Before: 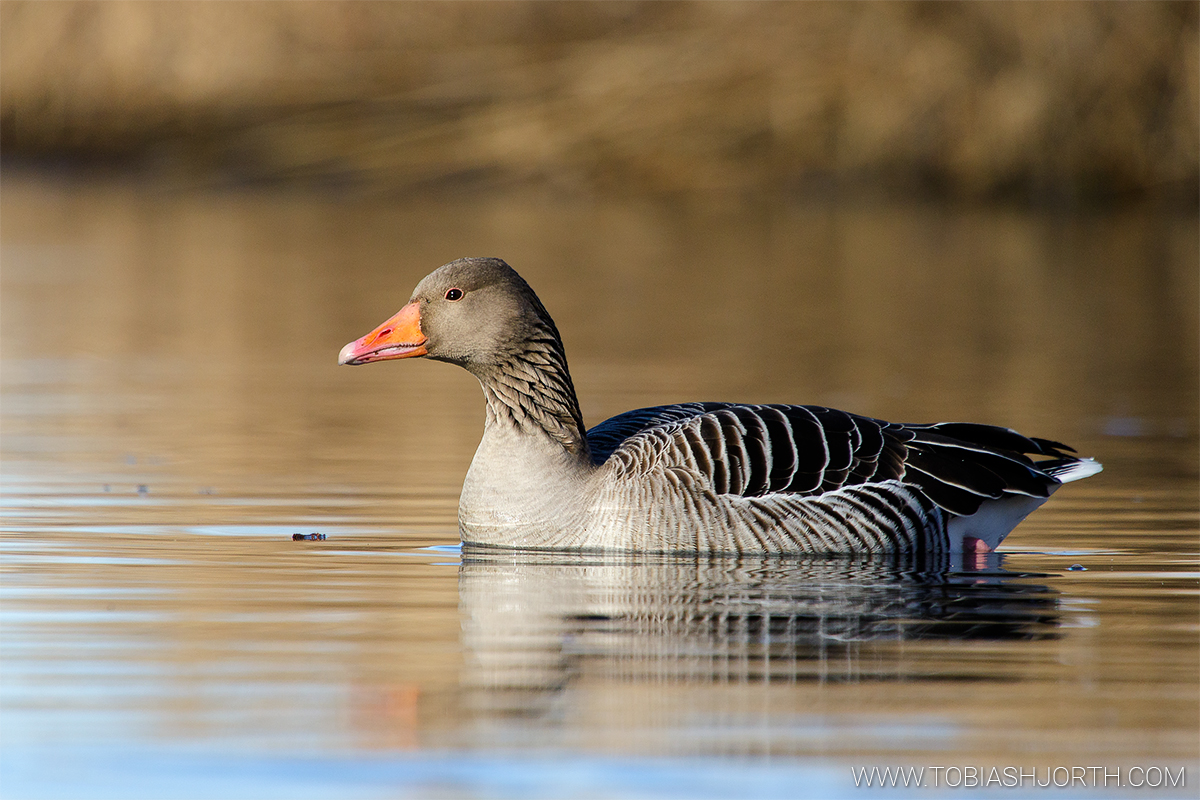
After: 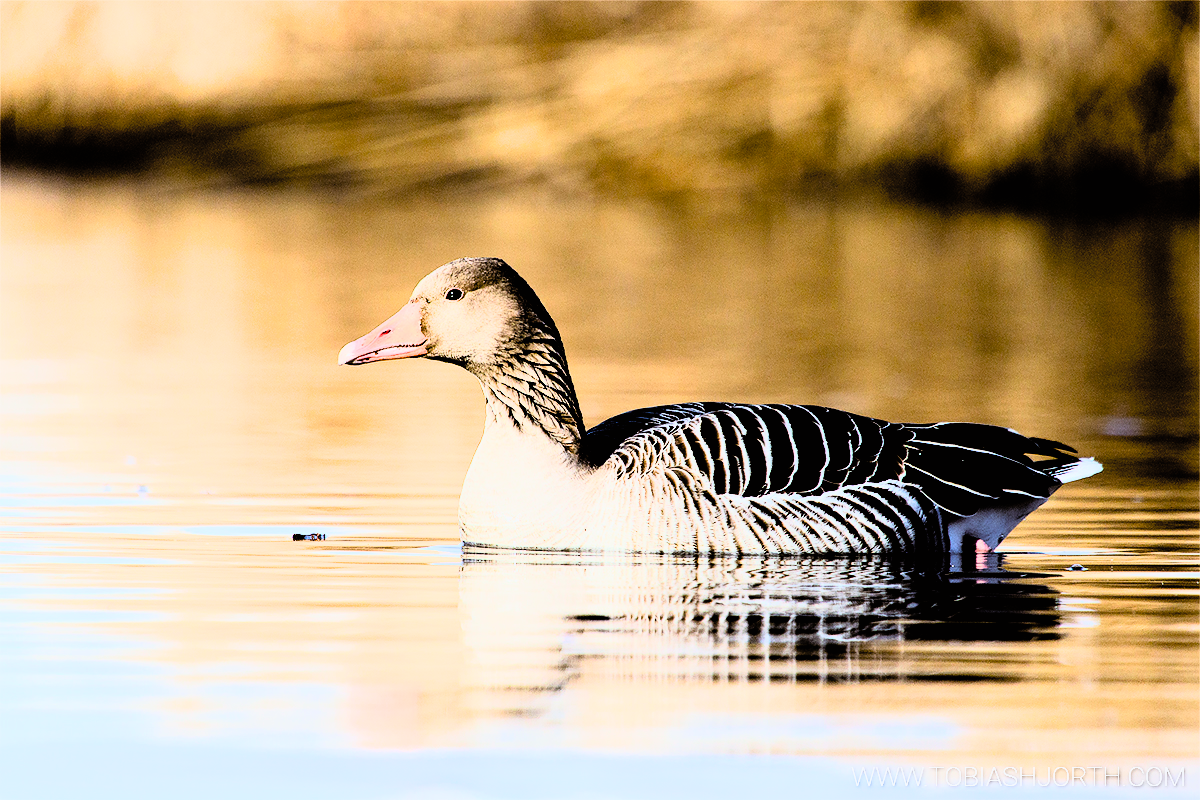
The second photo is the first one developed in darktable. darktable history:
tone equalizer: -8 EV -0.417 EV, -7 EV -0.389 EV, -6 EV -0.333 EV, -5 EV -0.222 EV, -3 EV 0.222 EV, -2 EV 0.333 EV, -1 EV 0.389 EV, +0 EV 0.417 EV, edges refinement/feathering 500, mask exposure compensation -1.57 EV, preserve details no
rgb curve: curves: ch0 [(0, 0) (0.21, 0.15) (0.24, 0.21) (0.5, 0.75) (0.75, 0.96) (0.89, 0.99) (1, 1)]; ch1 [(0, 0.02) (0.21, 0.13) (0.25, 0.2) (0.5, 0.67) (0.75, 0.9) (0.89, 0.97) (1, 1)]; ch2 [(0, 0.02) (0.21, 0.13) (0.25, 0.2) (0.5, 0.67) (0.75, 0.9) (0.89, 0.97) (1, 1)], compensate middle gray true
filmic rgb: black relative exposure -4.93 EV, white relative exposure 2.84 EV, hardness 3.72
contrast brightness saturation: brightness 0.09, saturation 0.19
color balance: lift [1, 1.015, 1.004, 0.985], gamma [1, 0.958, 0.971, 1.042], gain [1, 0.956, 0.977, 1.044]
